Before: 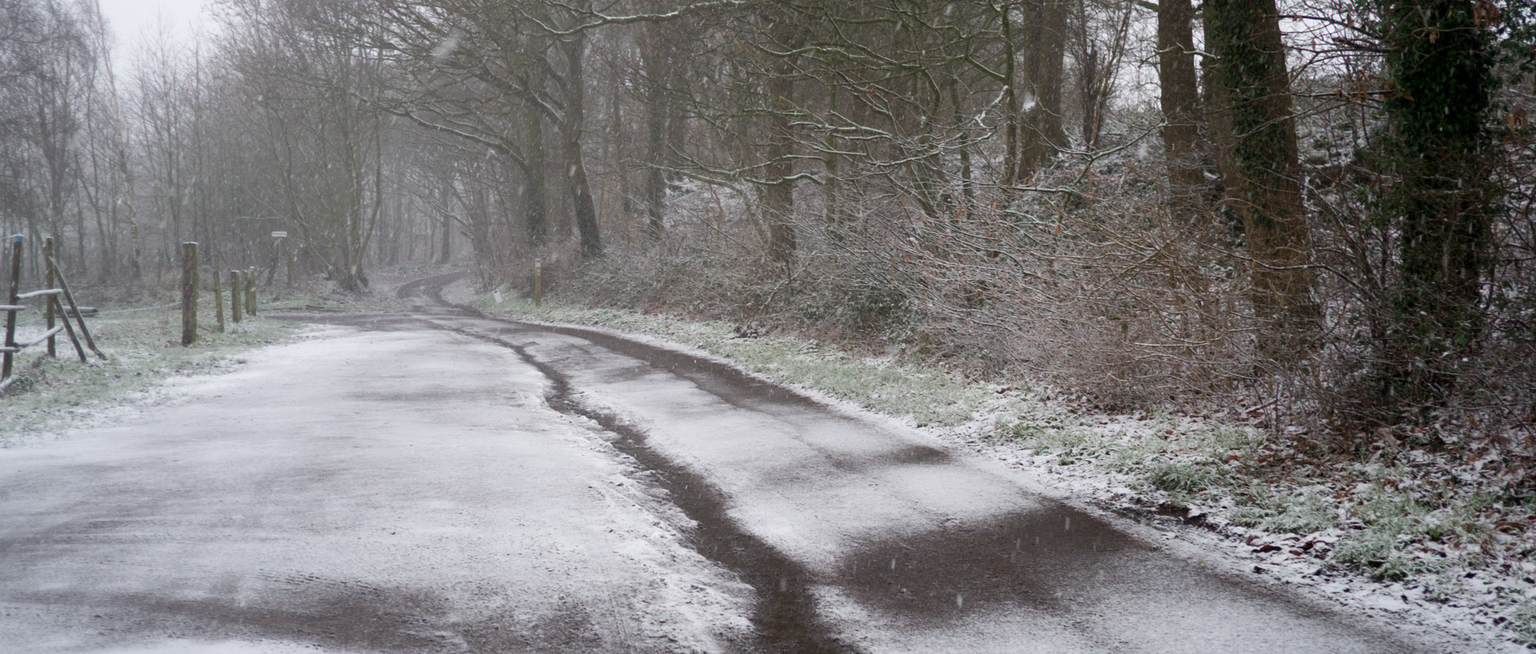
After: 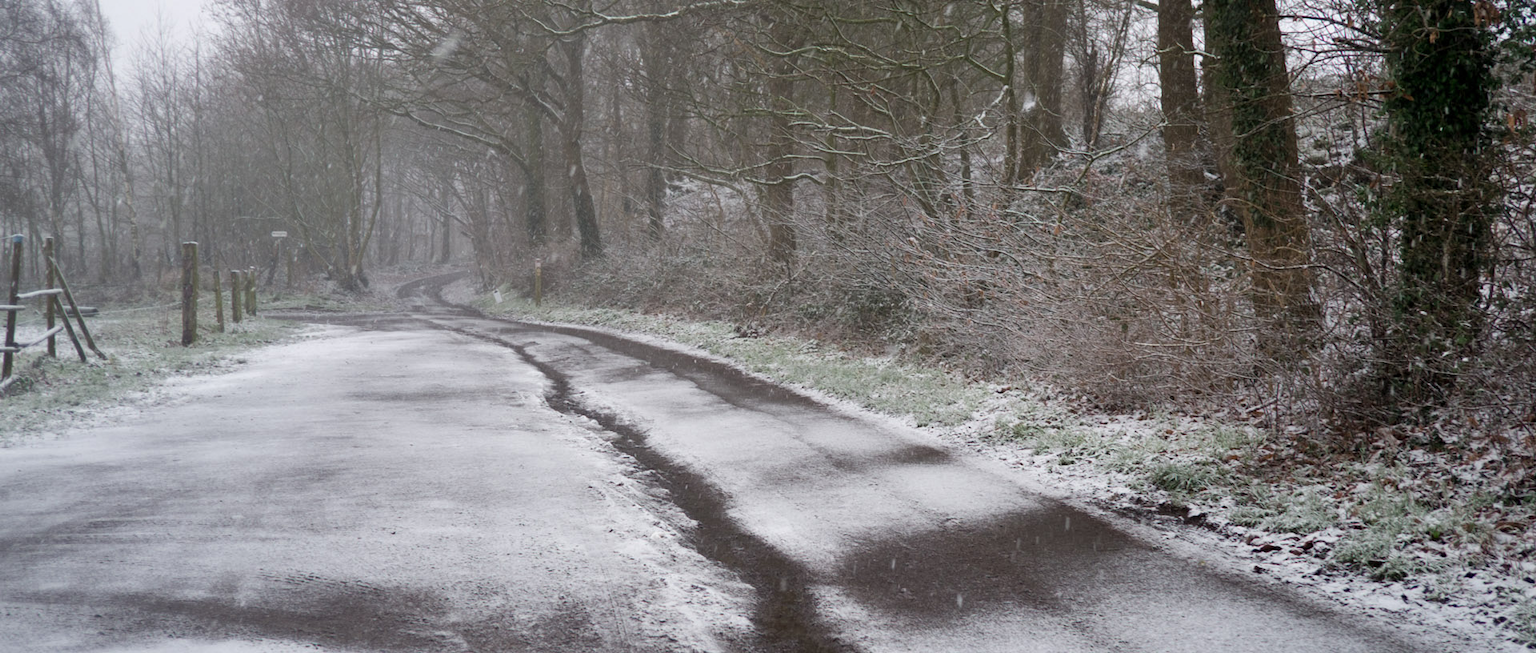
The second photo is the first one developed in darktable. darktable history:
tone equalizer: -8 EV 0.035 EV
shadows and highlights: low approximation 0.01, soften with gaussian
